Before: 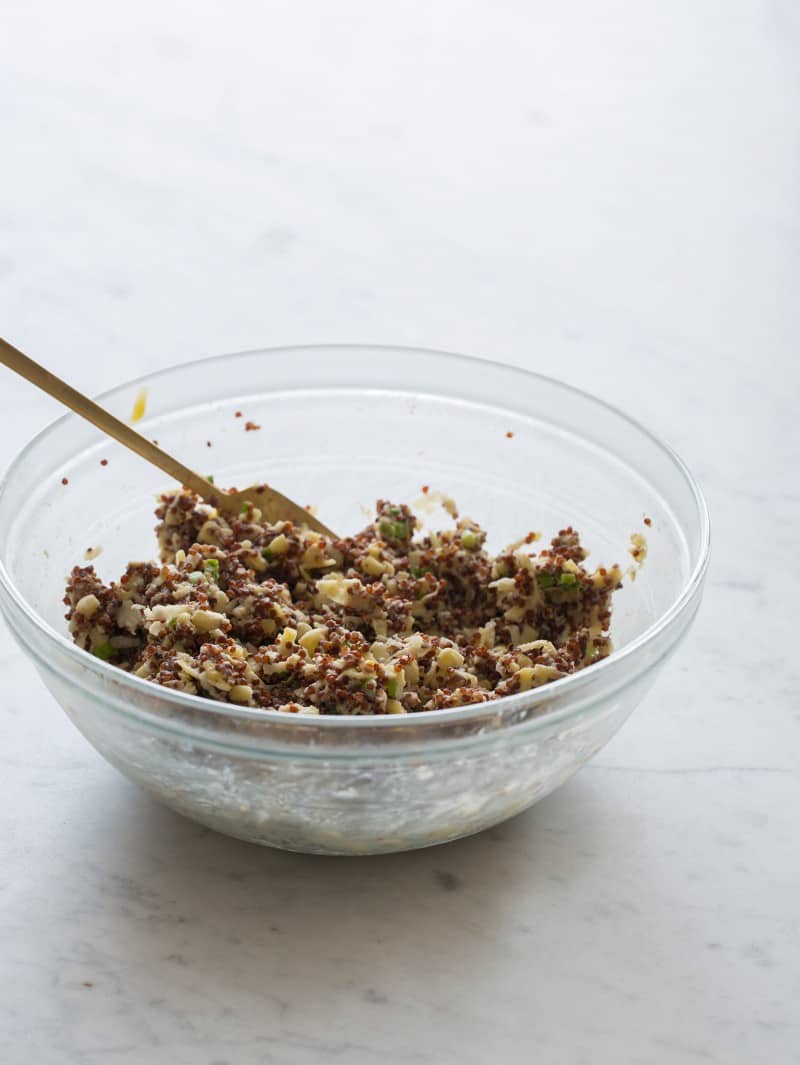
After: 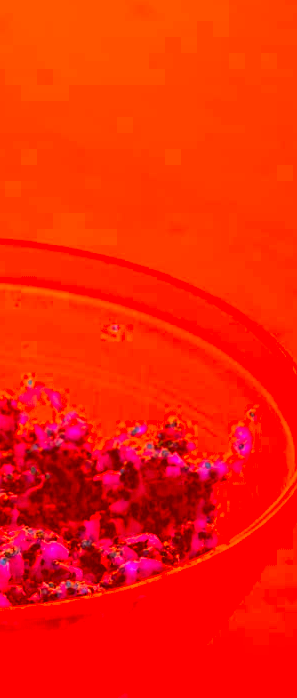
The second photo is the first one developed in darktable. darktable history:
crop and rotate: left 49.578%, top 10.137%, right 13.277%, bottom 24.24%
color correction: highlights a* -39.58, highlights b* -39.56, shadows a* -39.82, shadows b* -39.84, saturation -2.99
